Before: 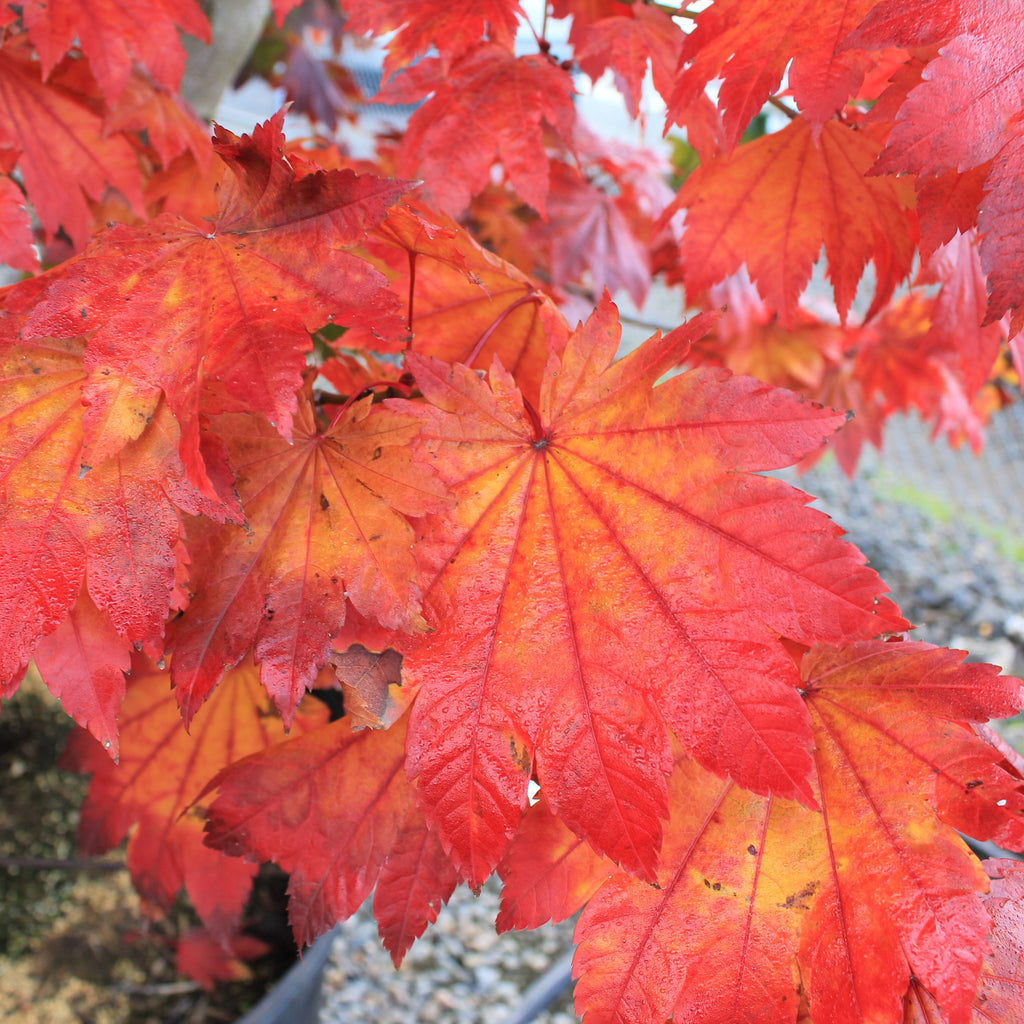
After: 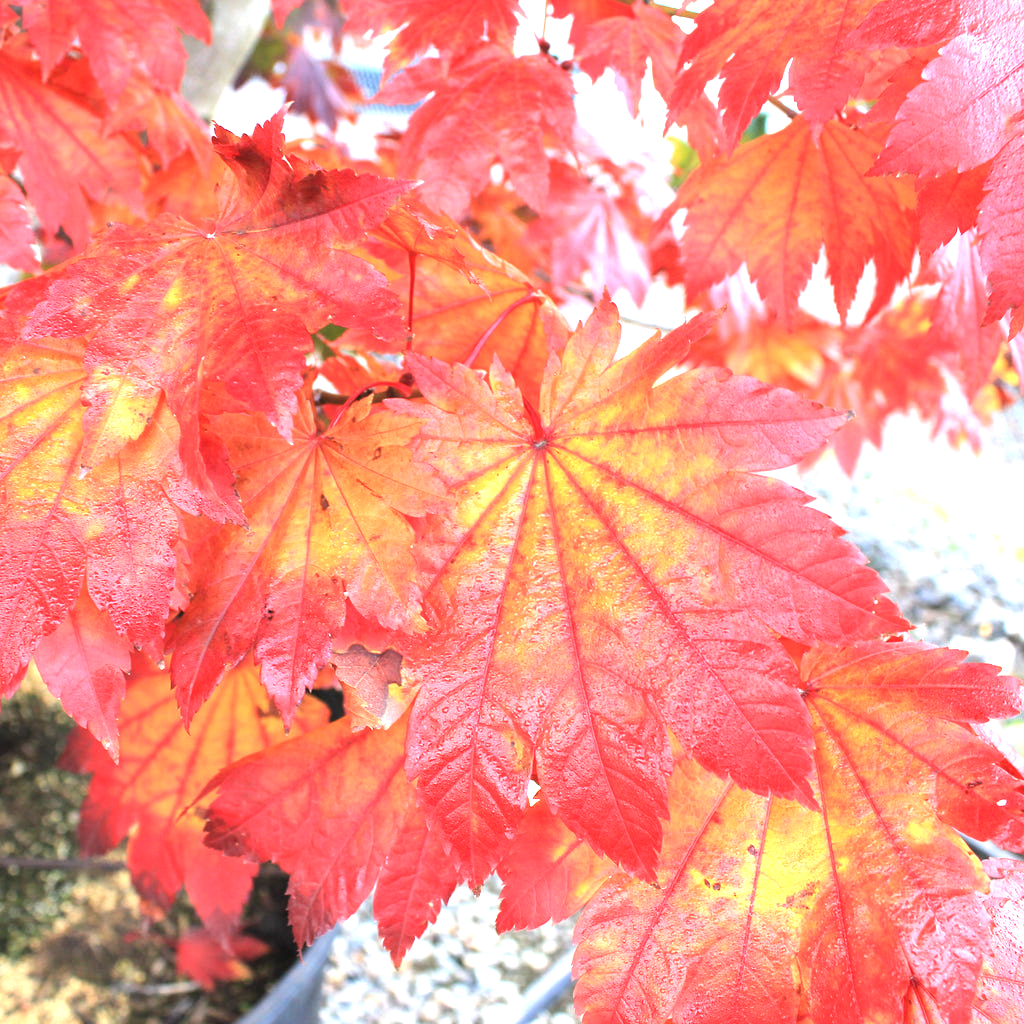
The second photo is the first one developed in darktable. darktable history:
exposure: black level correction 0, exposure 1.371 EV, compensate highlight preservation false
